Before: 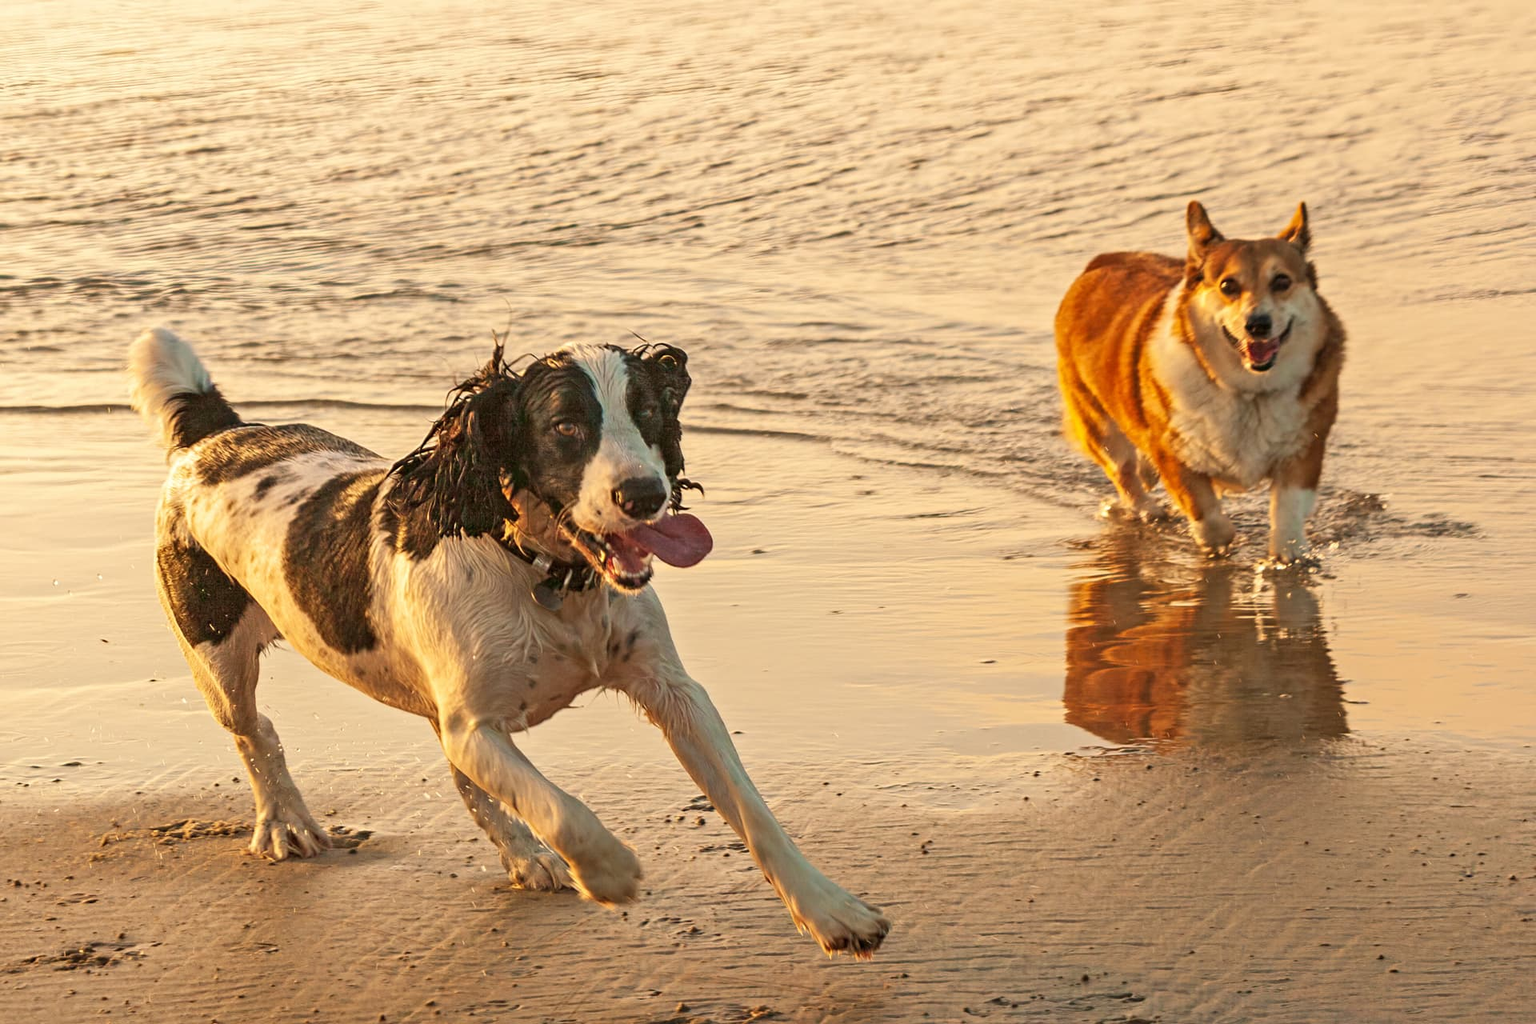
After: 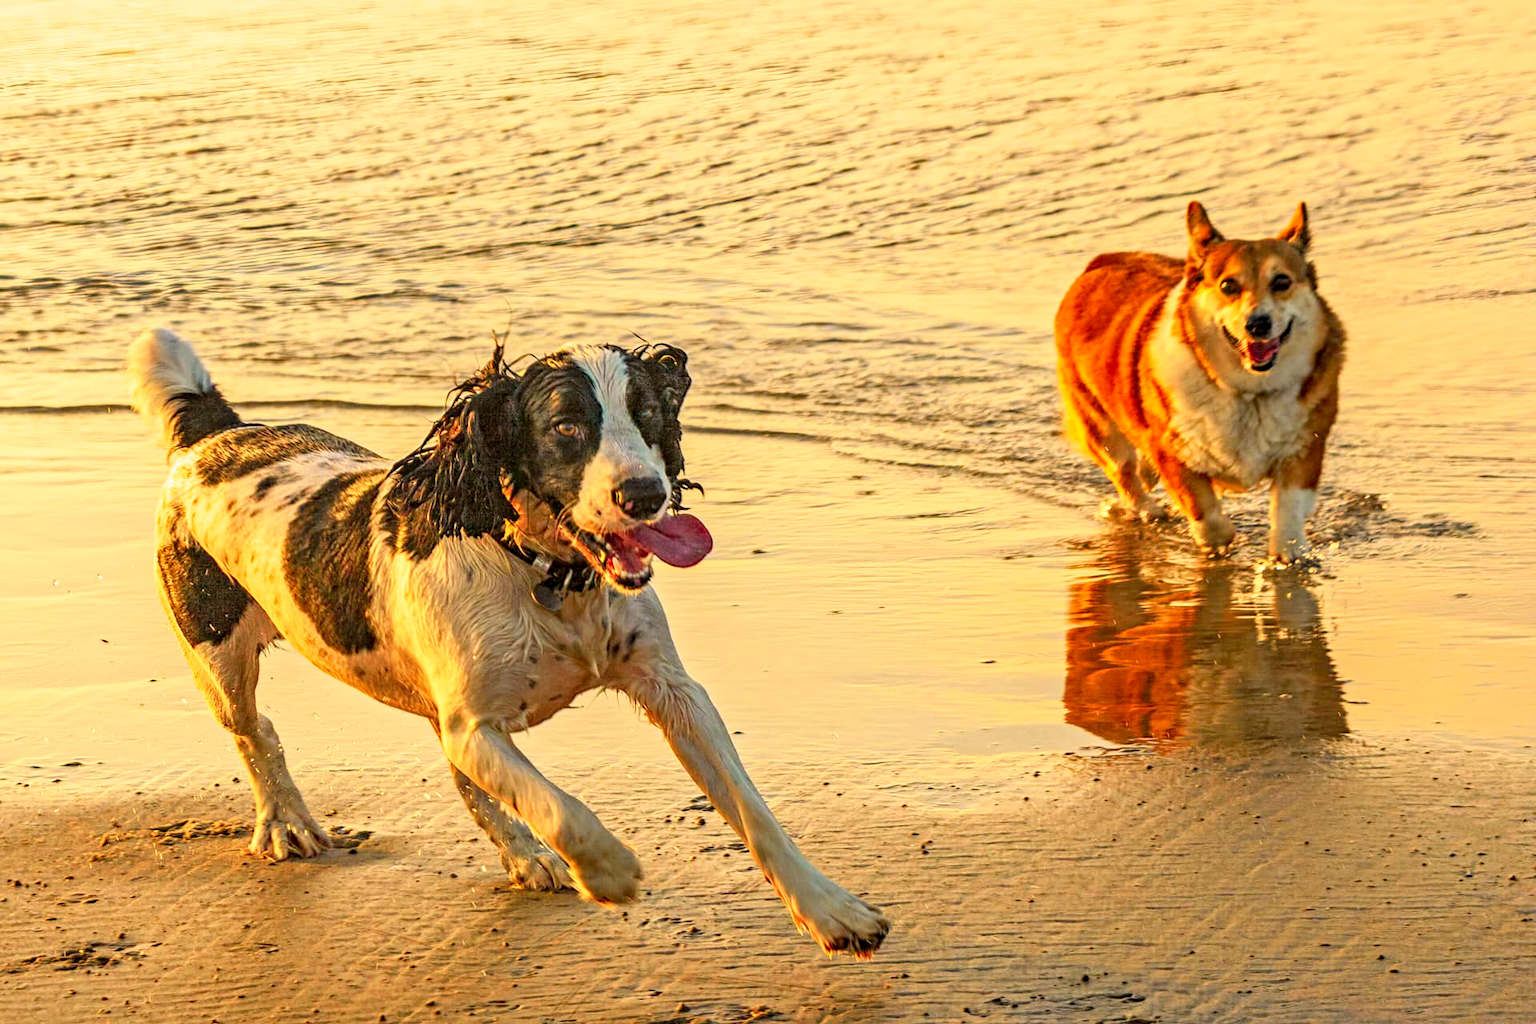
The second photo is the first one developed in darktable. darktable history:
tone curve: curves: ch0 [(0, 0) (0.062, 0.037) (0.142, 0.138) (0.359, 0.419) (0.469, 0.544) (0.634, 0.722) (0.839, 0.909) (0.998, 0.978)]; ch1 [(0, 0) (0.437, 0.408) (0.472, 0.47) (0.502, 0.503) (0.527, 0.523) (0.559, 0.573) (0.608, 0.665) (0.669, 0.748) (0.859, 0.899) (1, 1)]; ch2 [(0, 0) (0.33, 0.301) (0.421, 0.443) (0.473, 0.498) (0.502, 0.5) (0.535, 0.531) (0.575, 0.603) (0.608, 0.667) (1, 1)], color space Lab, independent channels, preserve colors none
haze removal: compatibility mode true, adaptive false
local contrast: on, module defaults
